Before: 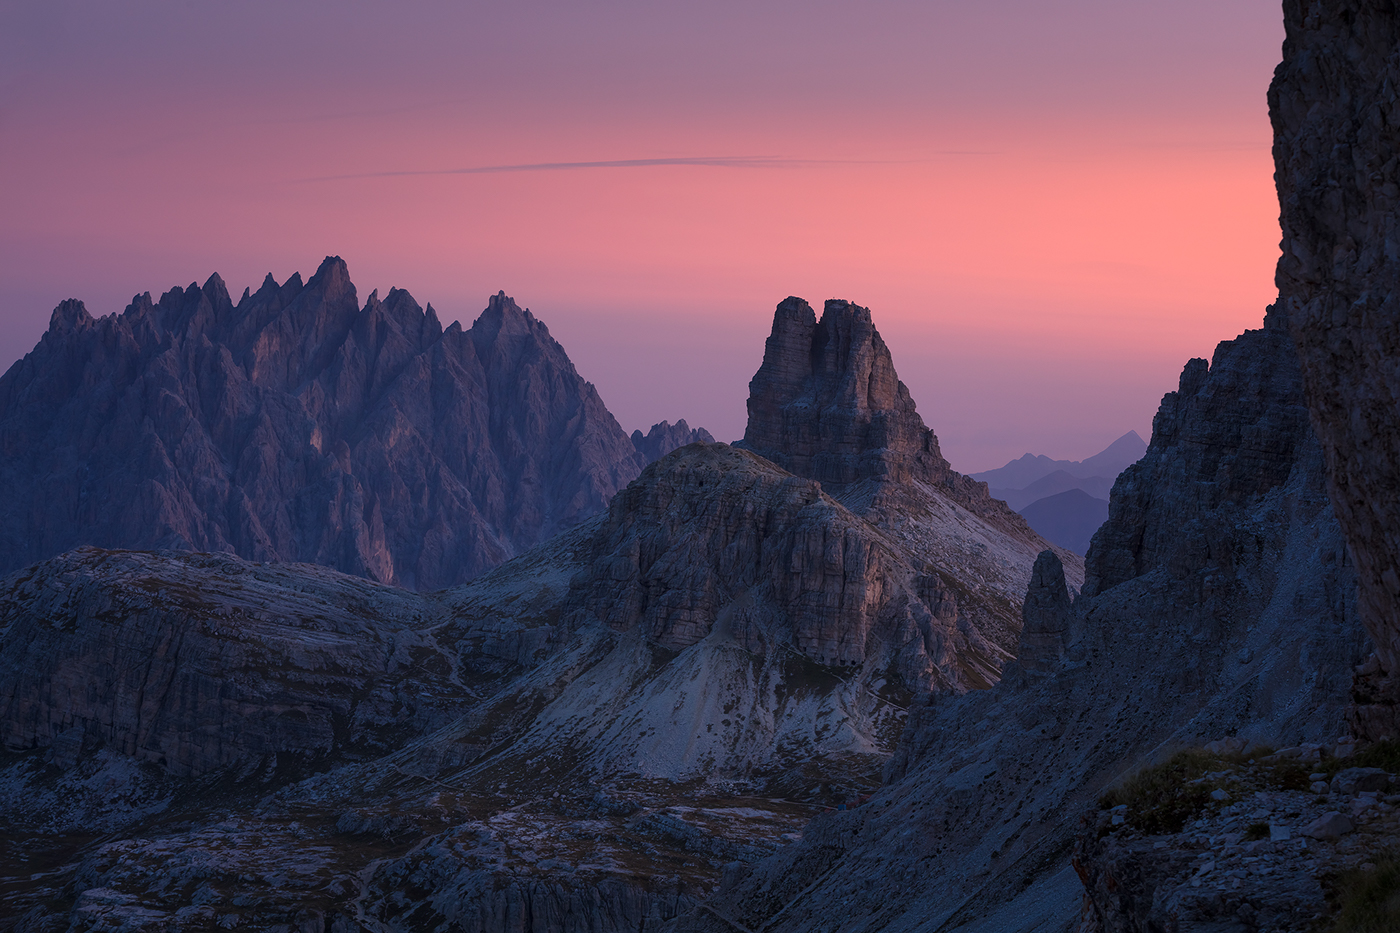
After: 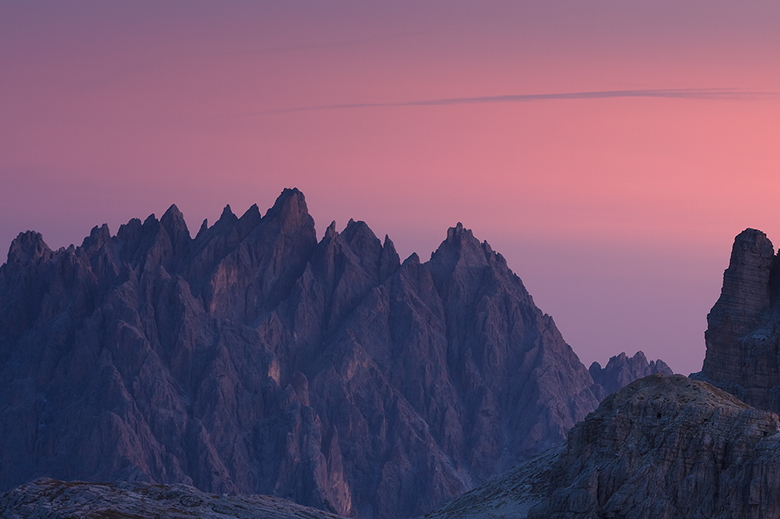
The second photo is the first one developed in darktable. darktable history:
crop and rotate: left 3.033%, top 7.465%, right 41.238%, bottom 36.815%
